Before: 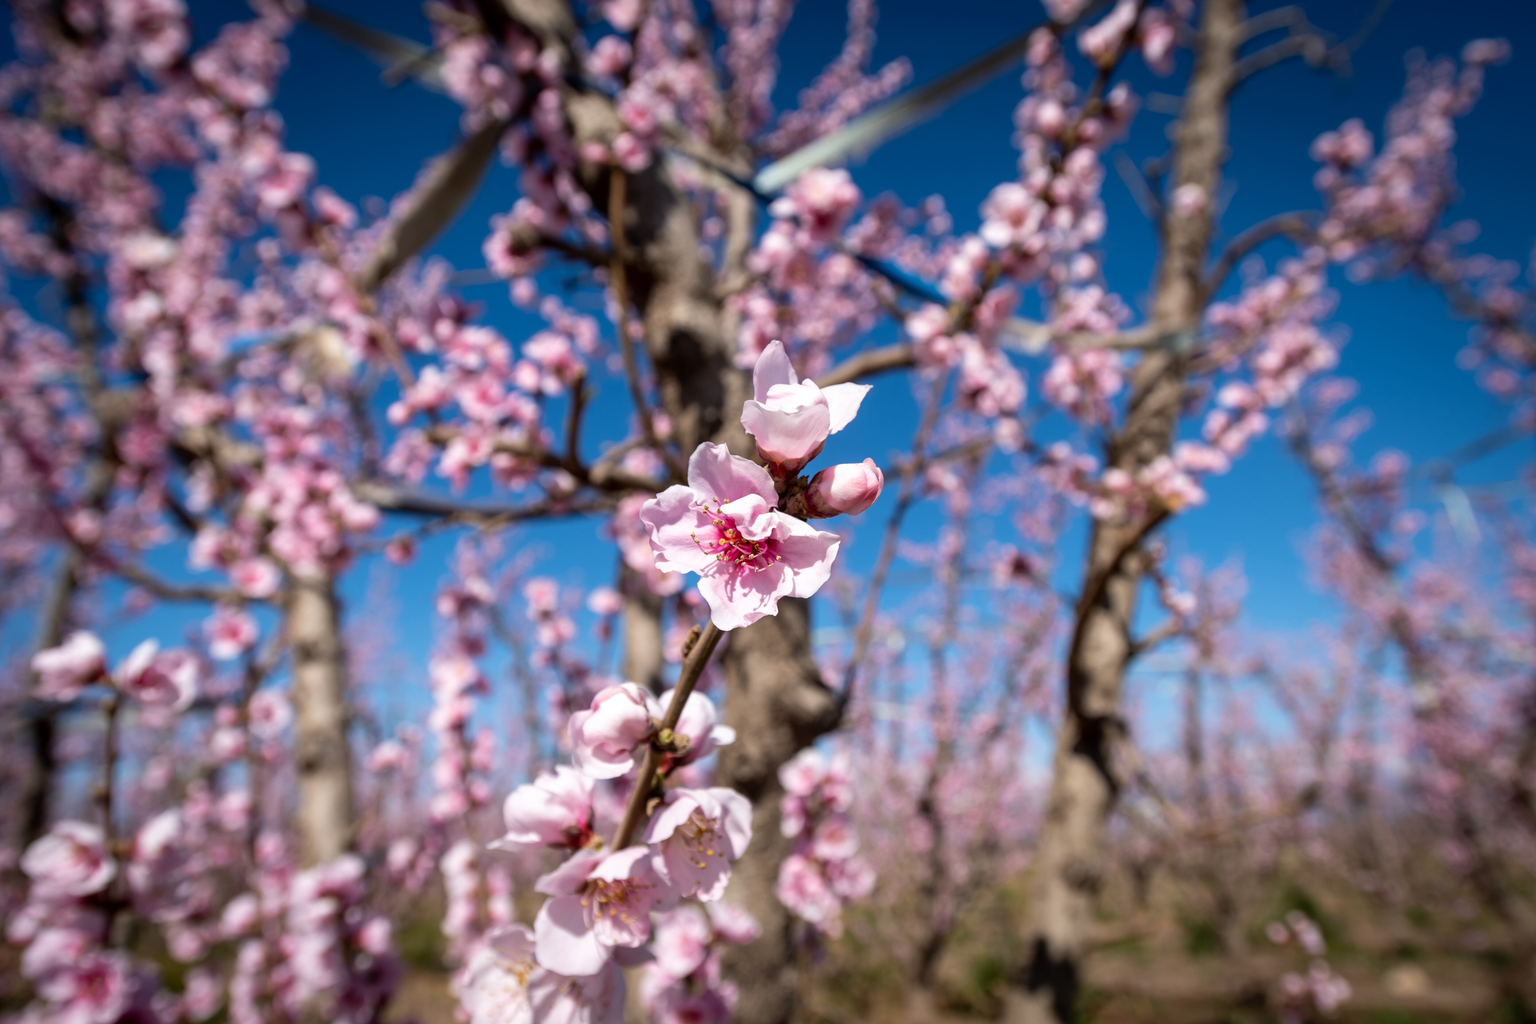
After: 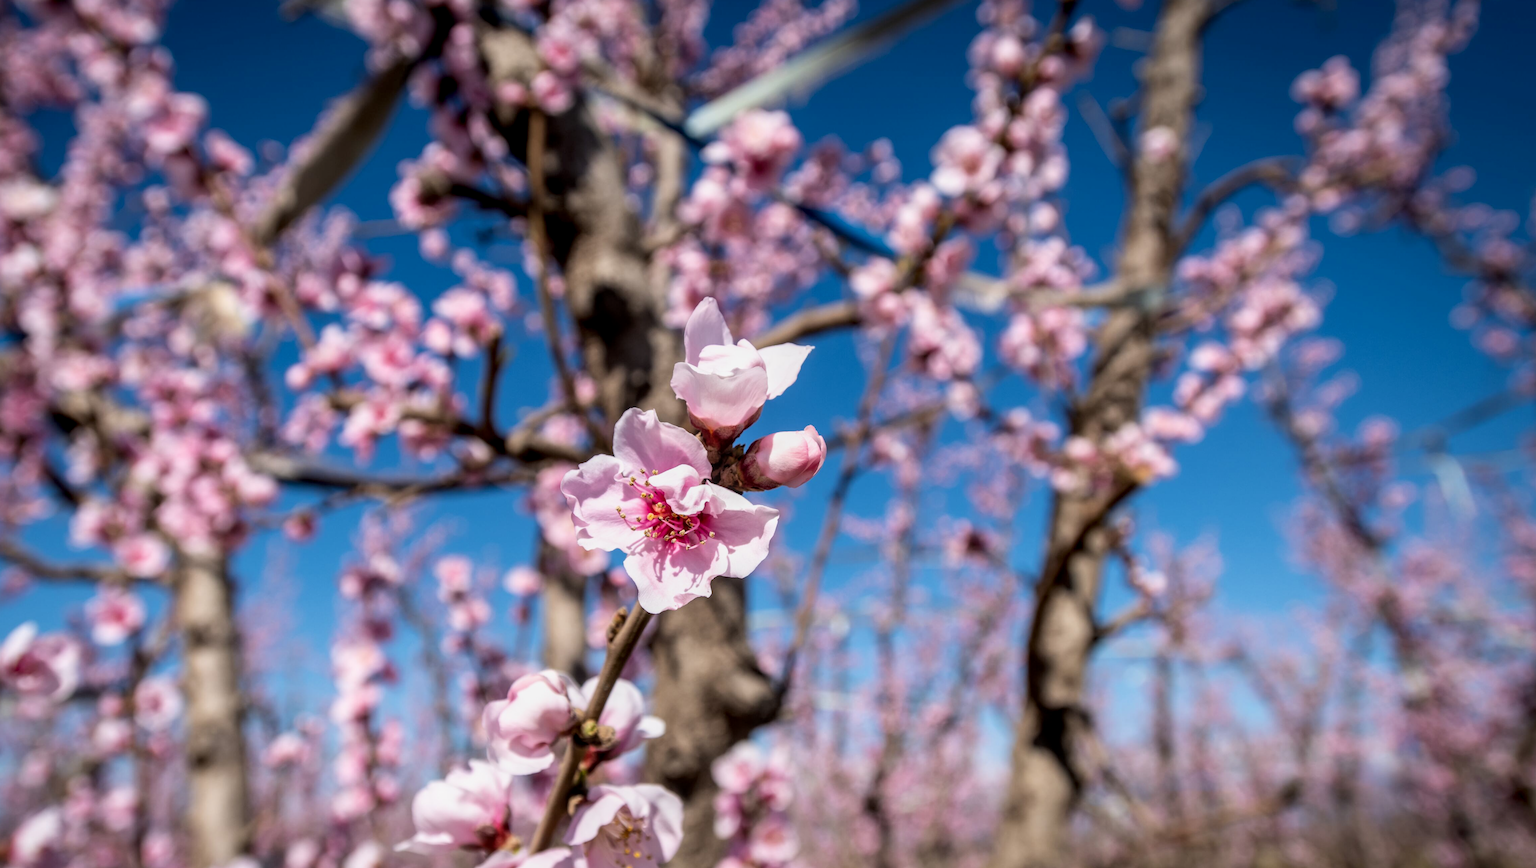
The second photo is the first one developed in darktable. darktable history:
local contrast: on, module defaults
filmic rgb: black relative exposure -11.35 EV, white relative exposure 3.22 EV, hardness 6.76, color science v6 (2022)
crop: left 8.155%, top 6.611%, bottom 15.385%
